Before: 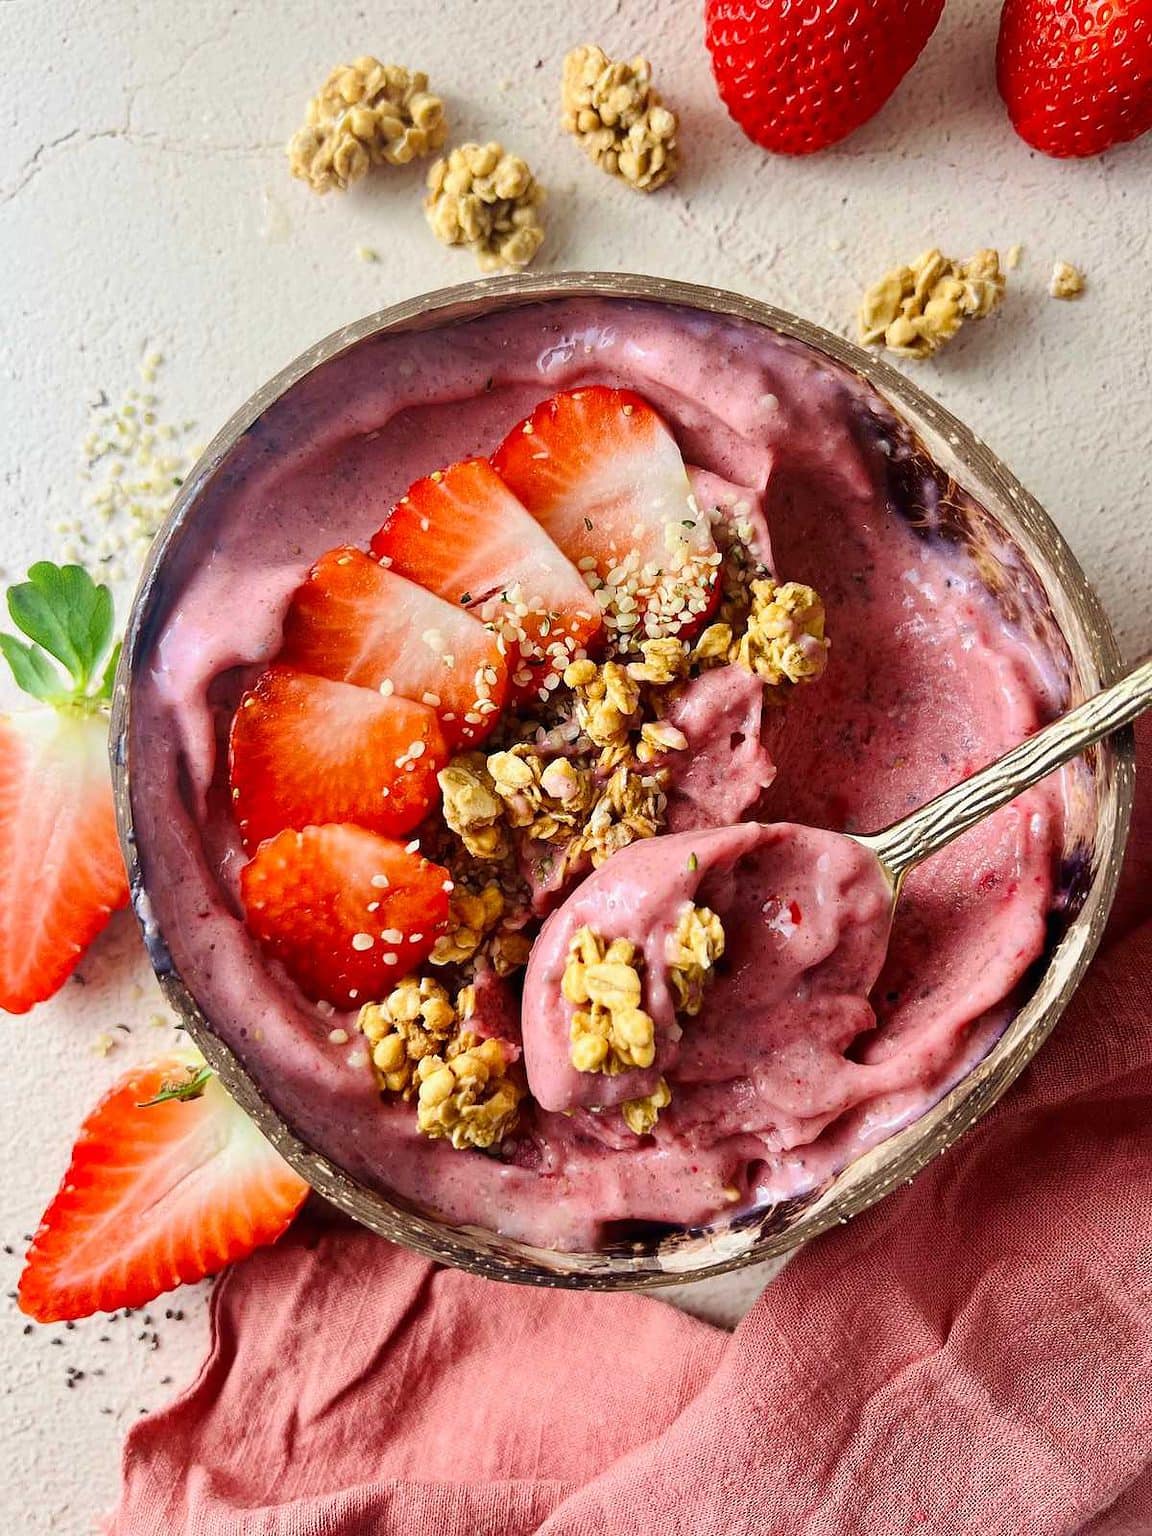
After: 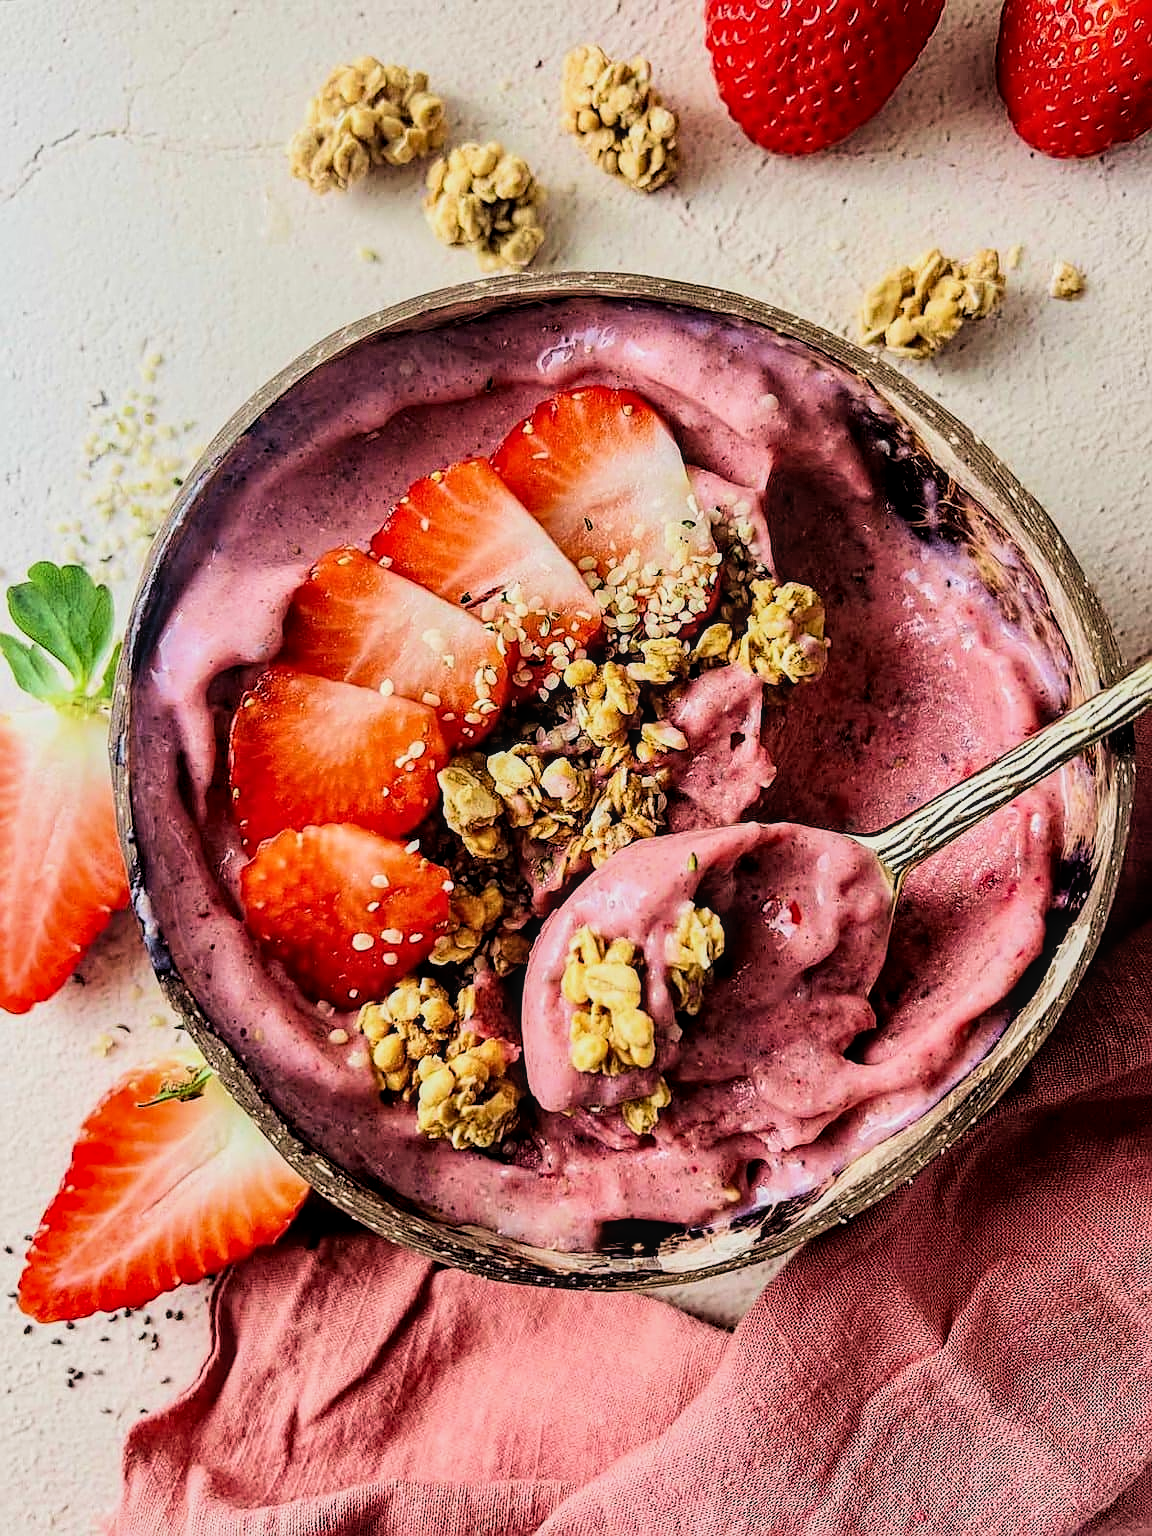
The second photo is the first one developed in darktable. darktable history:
local contrast: on, module defaults
sharpen: on, module defaults
velvia: on, module defaults
exposure: exposure 0.014 EV, compensate exposure bias true, compensate highlight preservation false
filmic rgb: black relative exposure -4.98 EV, white relative exposure 3.96 EV, hardness 2.88, contrast 1.401
